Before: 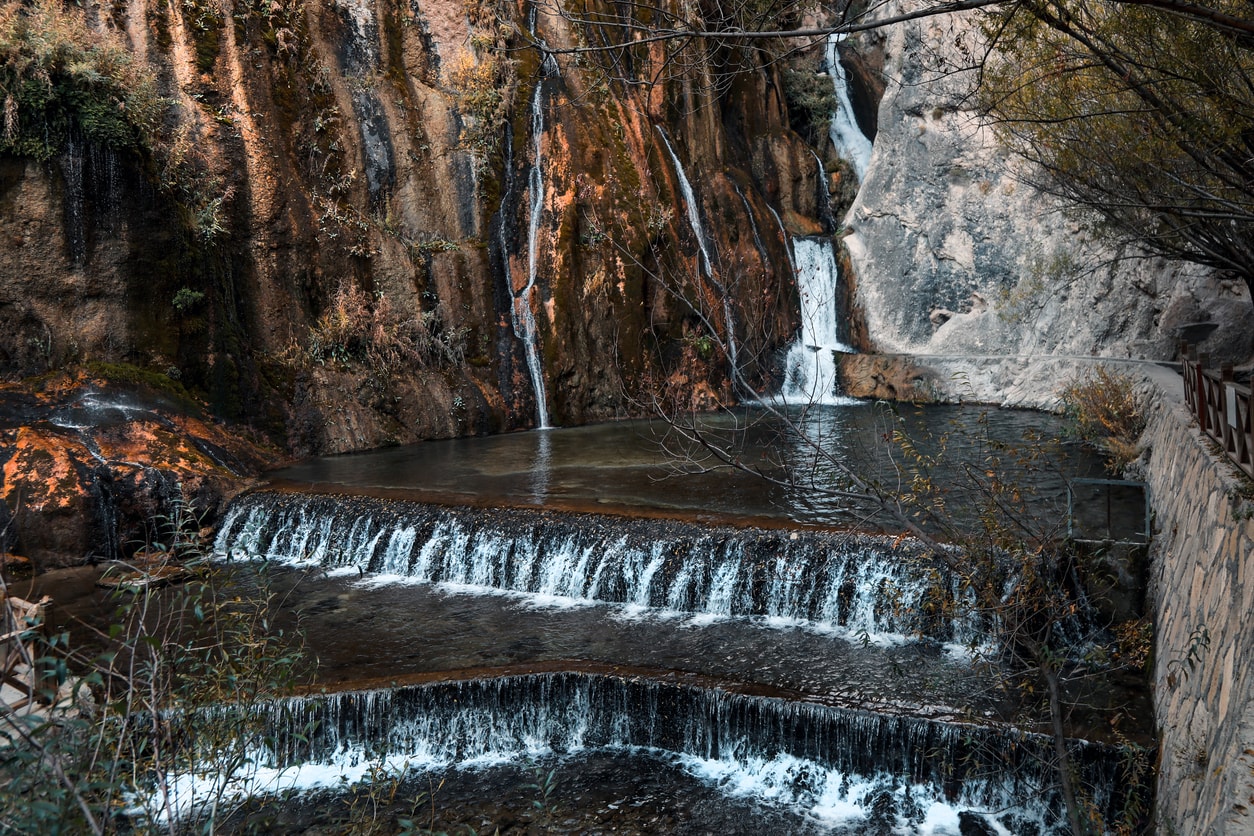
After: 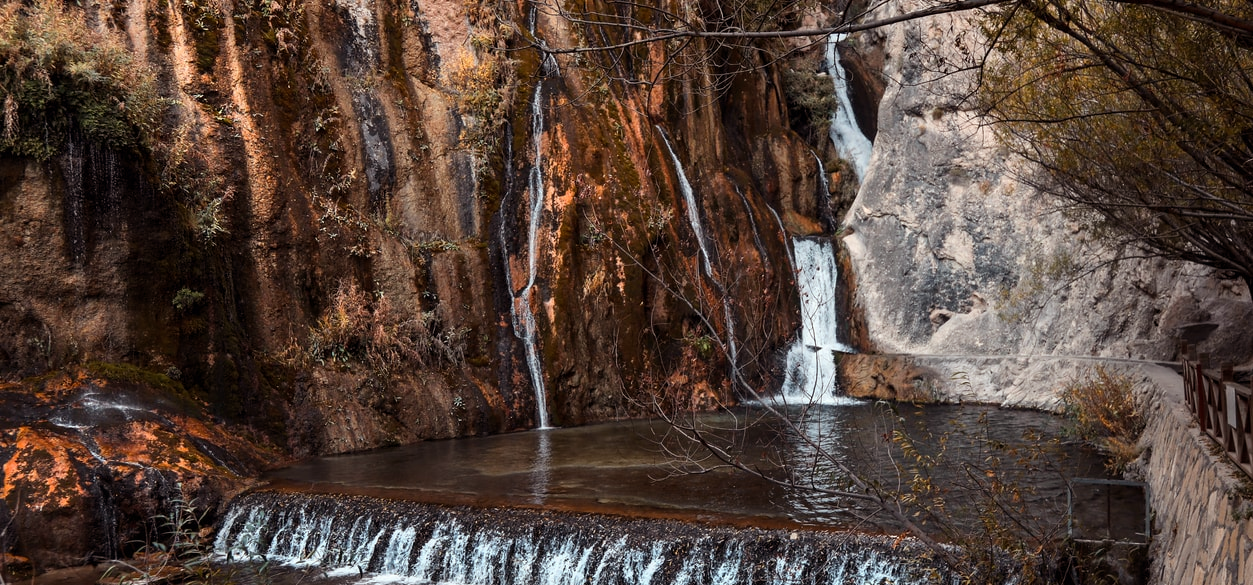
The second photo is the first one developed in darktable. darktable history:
color balance rgb: power › chroma 1.546%, power › hue 28.42°, perceptual saturation grading › global saturation -0.035%, global vibrance 9.837%
crop: right 0.001%, bottom 29.046%
